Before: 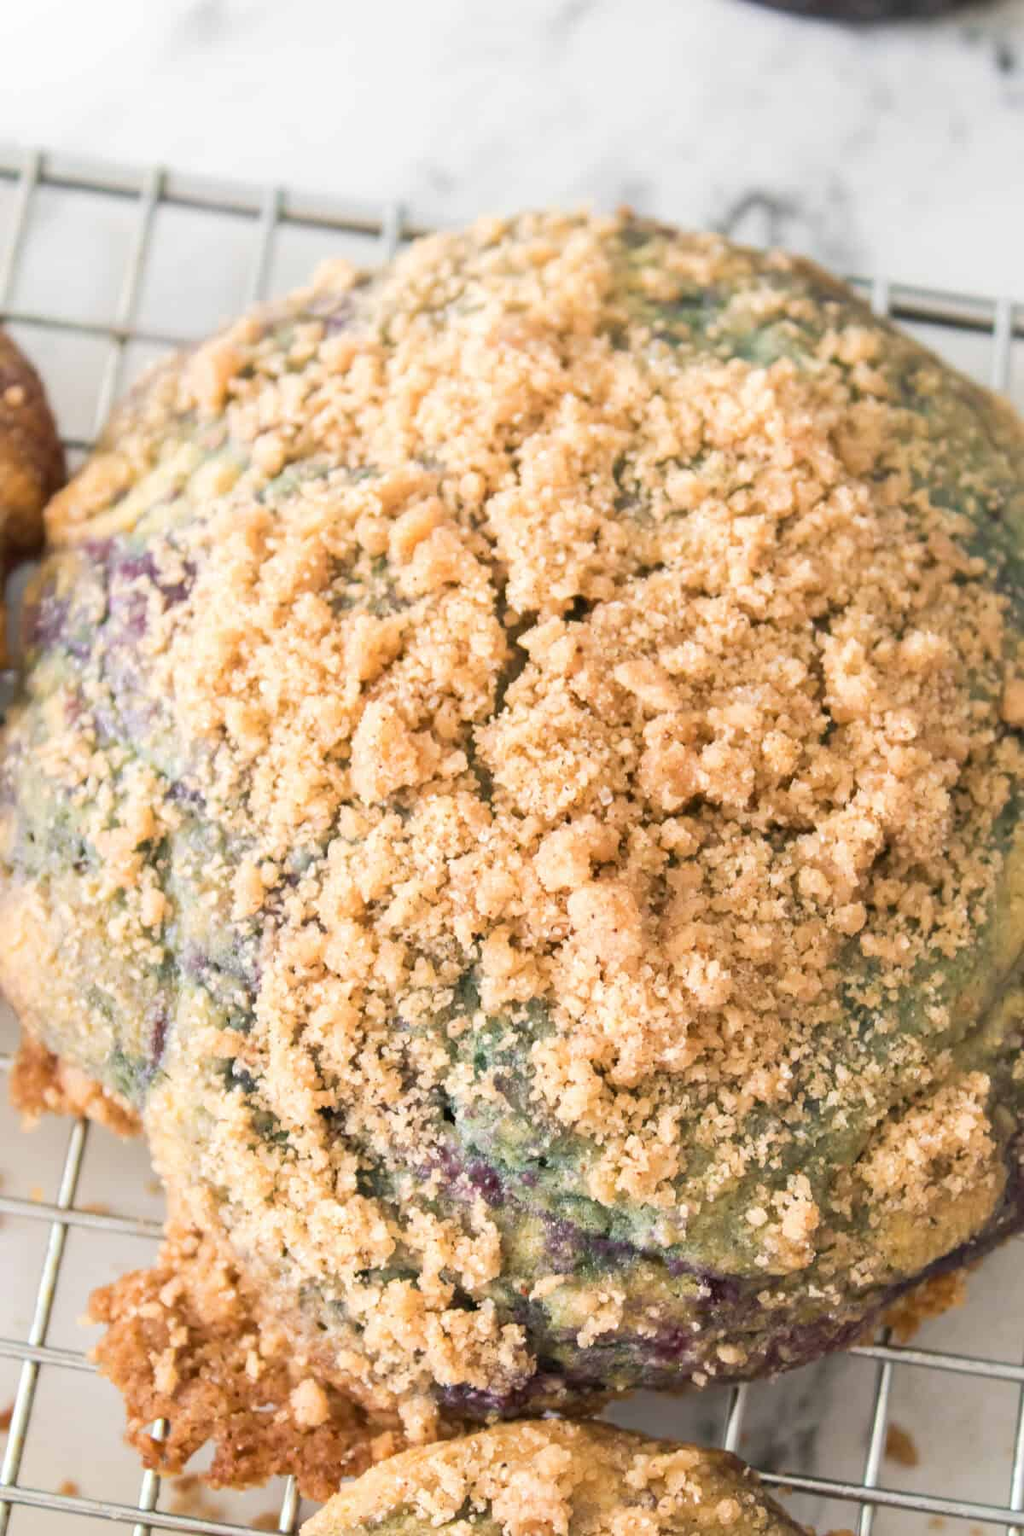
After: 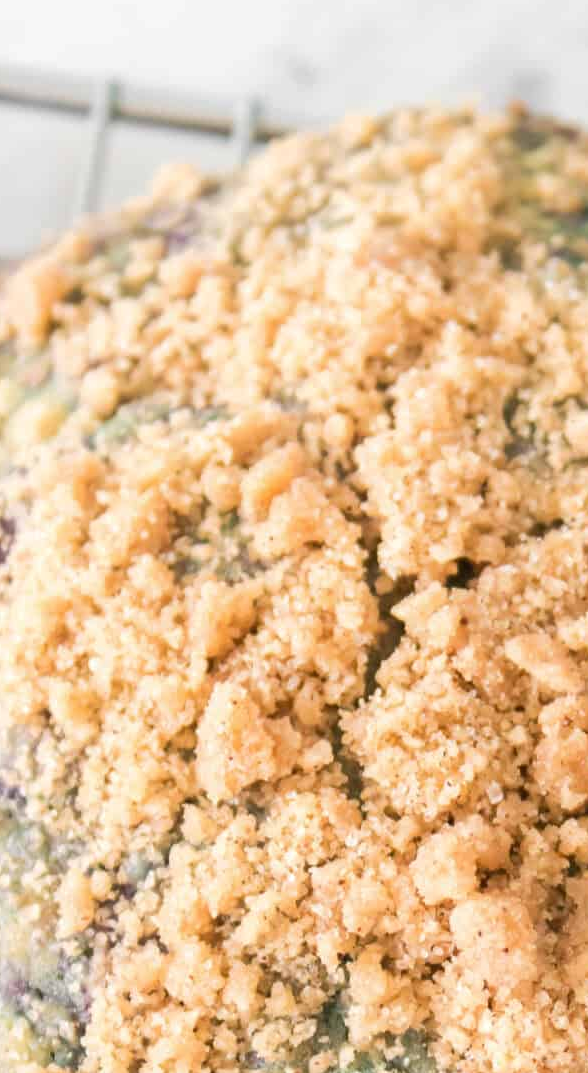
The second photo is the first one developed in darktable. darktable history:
crop: left 17.963%, top 7.814%, right 32.985%, bottom 32.521%
tone equalizer: edges refinement/feathering 500, mask exposure compensation -1.57 EV, preserve details no
